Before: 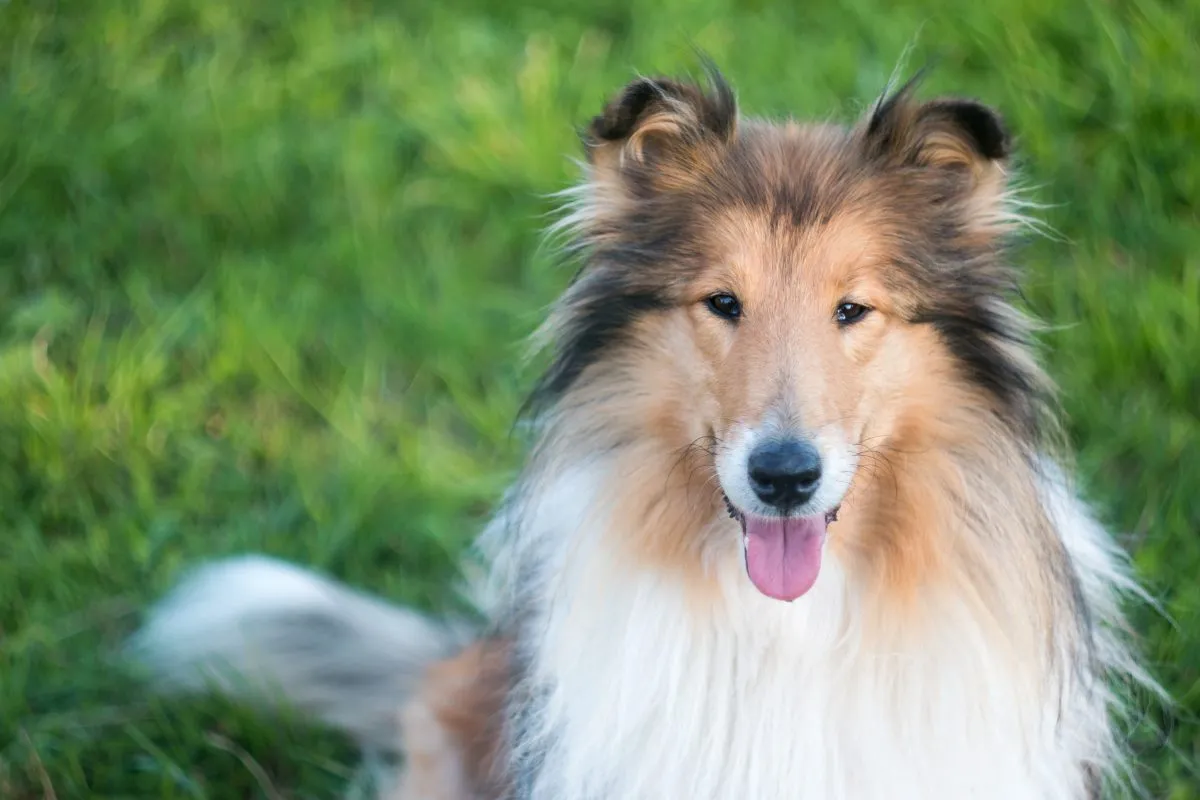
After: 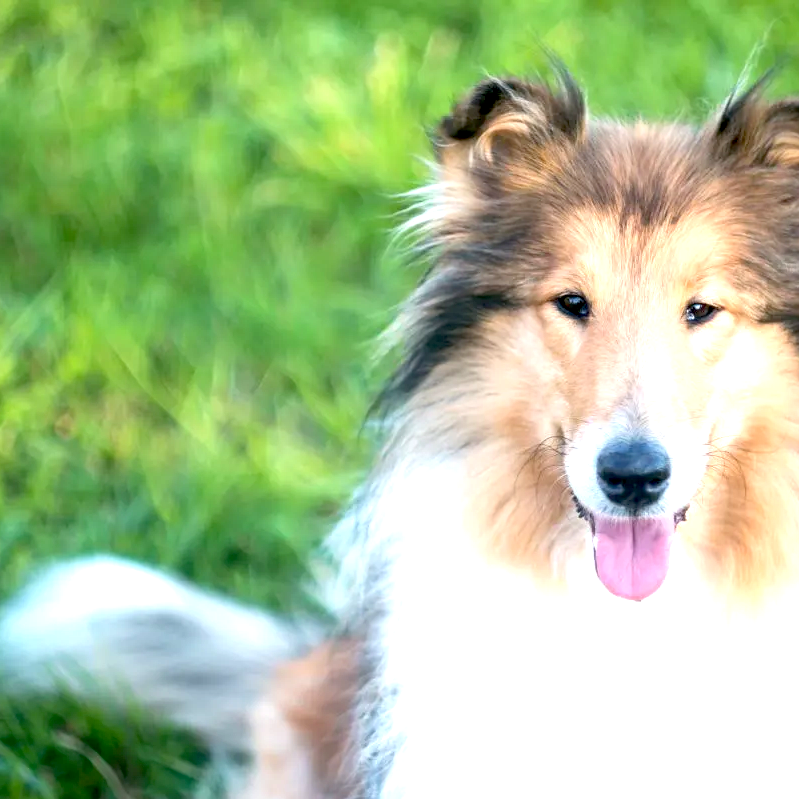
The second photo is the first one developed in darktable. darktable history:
crop and rotate: left 12.648%, right 20.685%
exposure: black level correction 0.01, exposure 1 EV, compensate highlight preservation false
